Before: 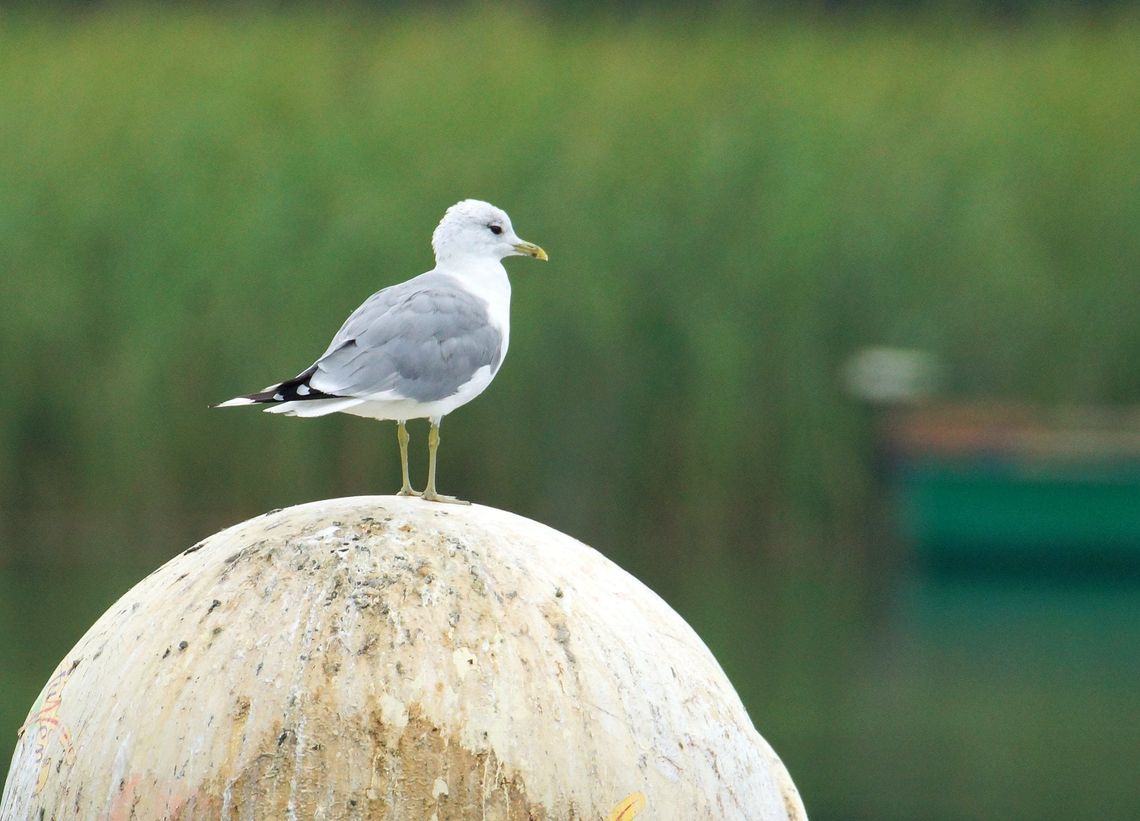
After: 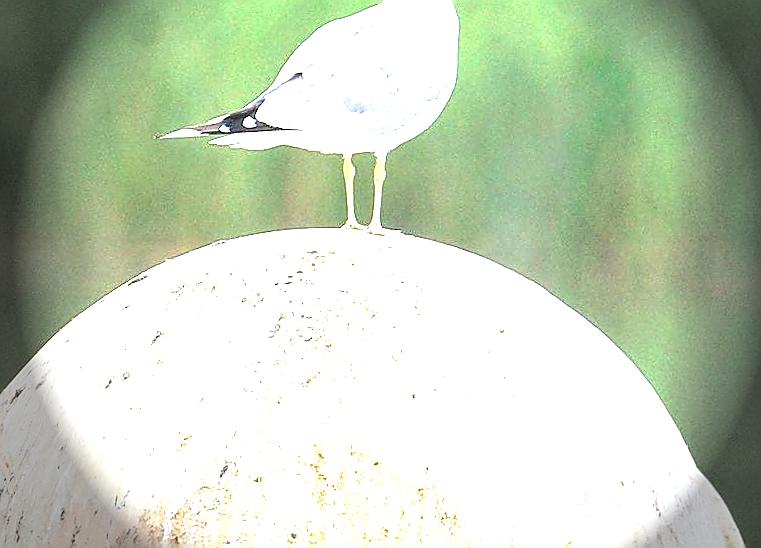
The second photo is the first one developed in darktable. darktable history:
local contrast: detail 130%
crop and rotate: angle -0.82°, left 3.85%, top 31.828%, right 27.992%
vignetting: fall-off start 76.42%, fall-off radius 27.36%, brightness -0.872, center (0.037, -0.09), width/height ratio 0.971
sharpen: radius 1.4, amount 1.25, threshold 0.7
white balance: red 1.009, blue 1.027
exposure: exposure 2.25 EV, compensate highlight preservation false
